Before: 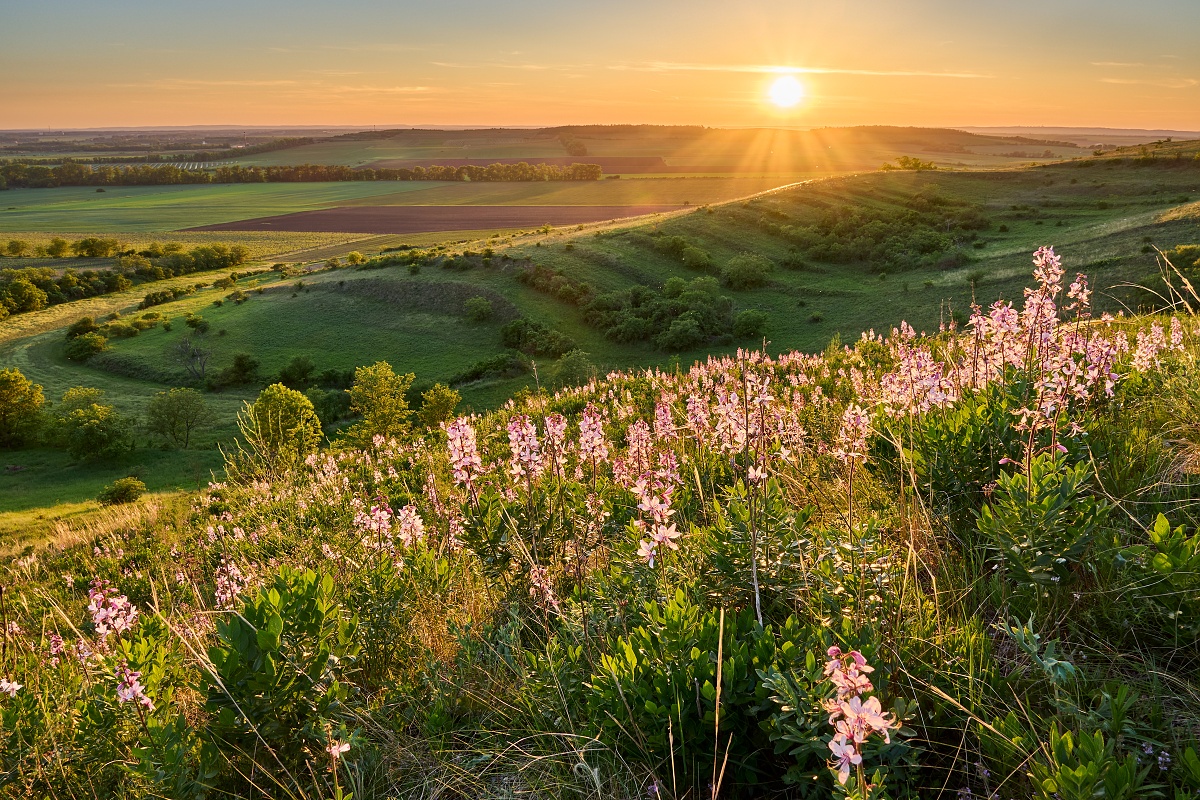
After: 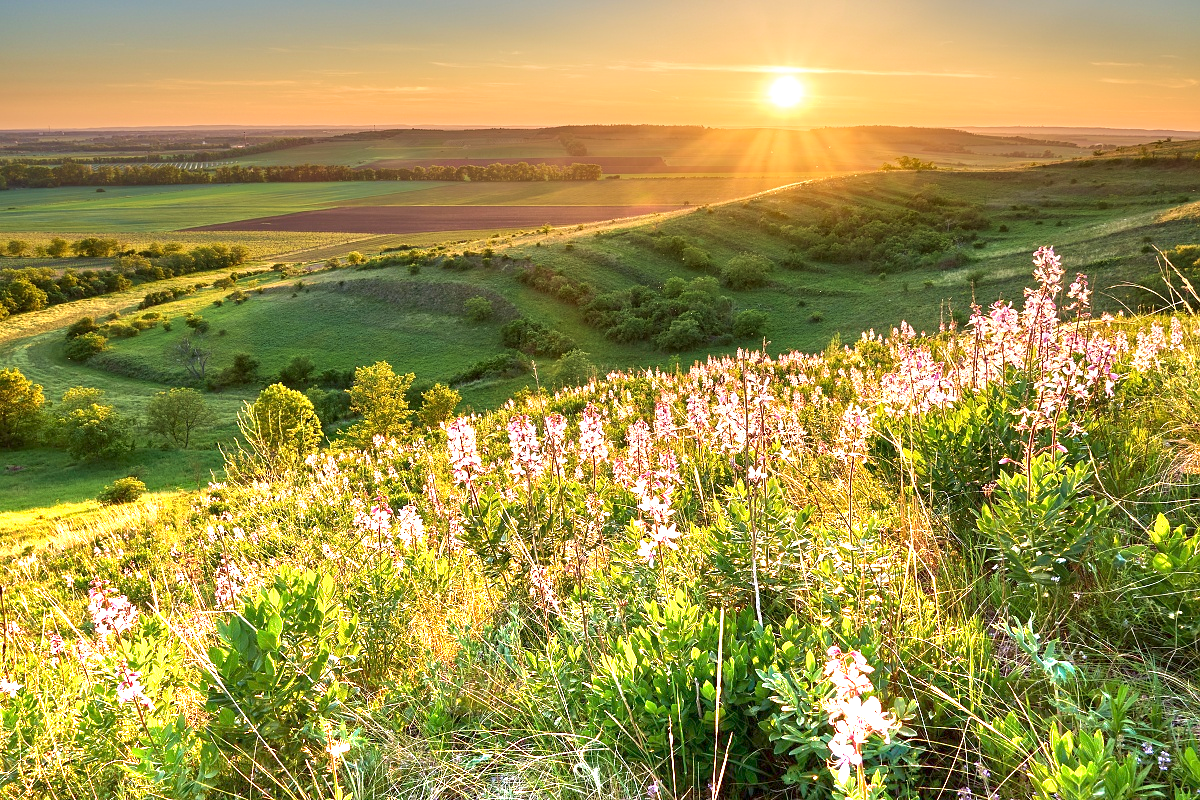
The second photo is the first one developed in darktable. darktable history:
velvia: on, module defaults
graduated density: density -3.9 EV
